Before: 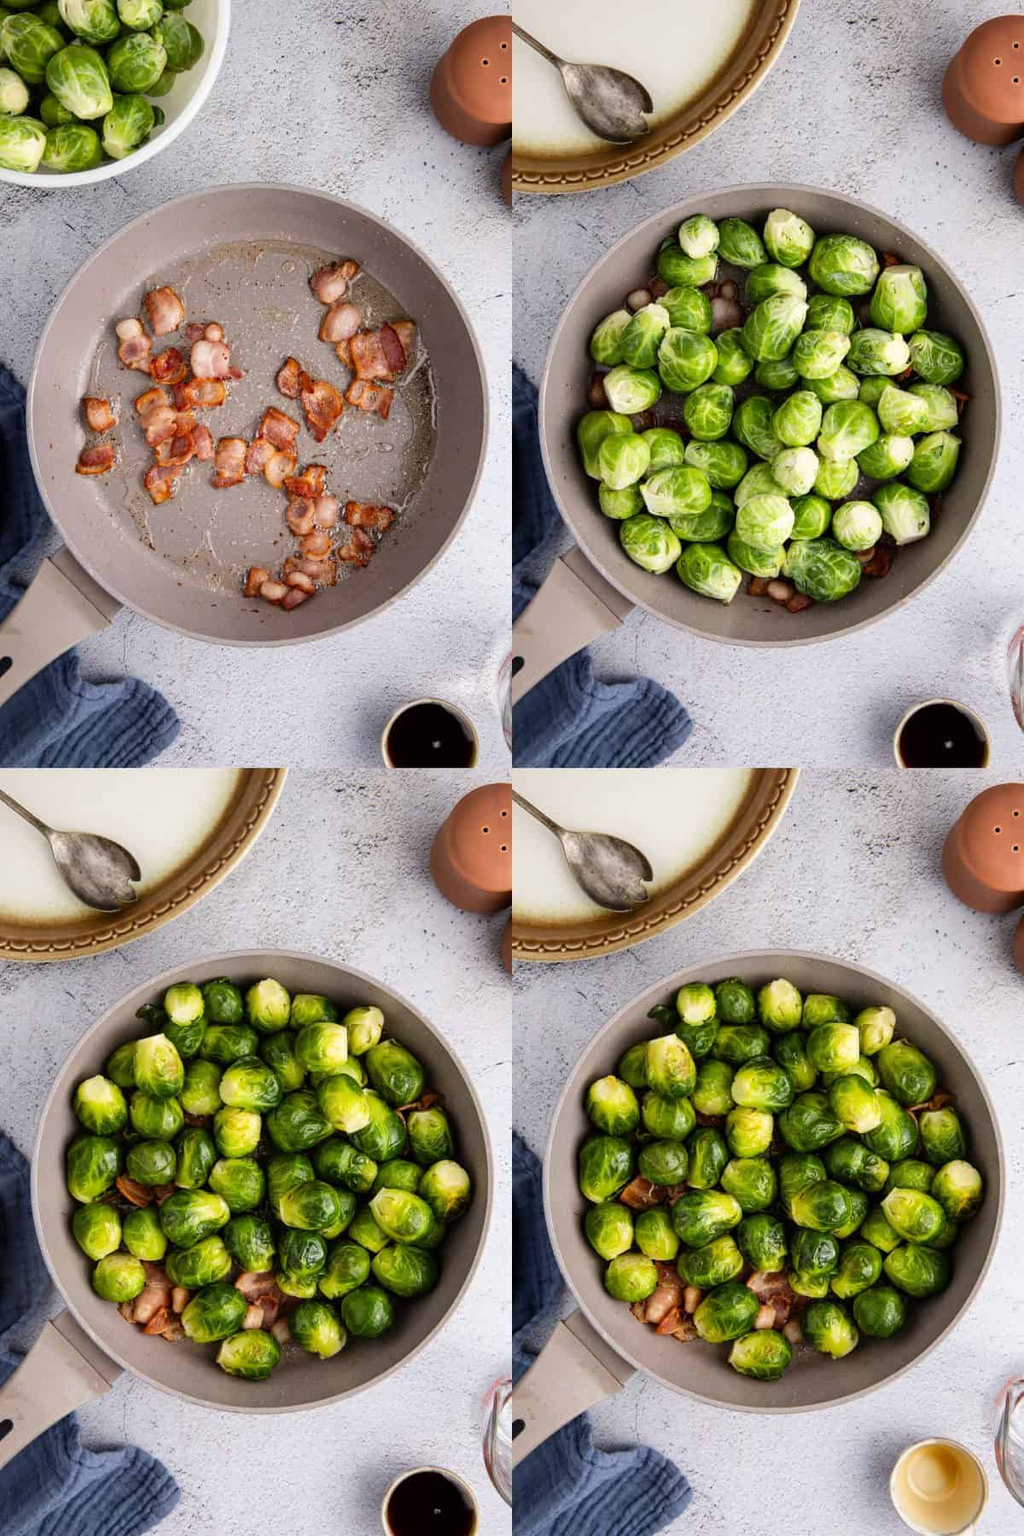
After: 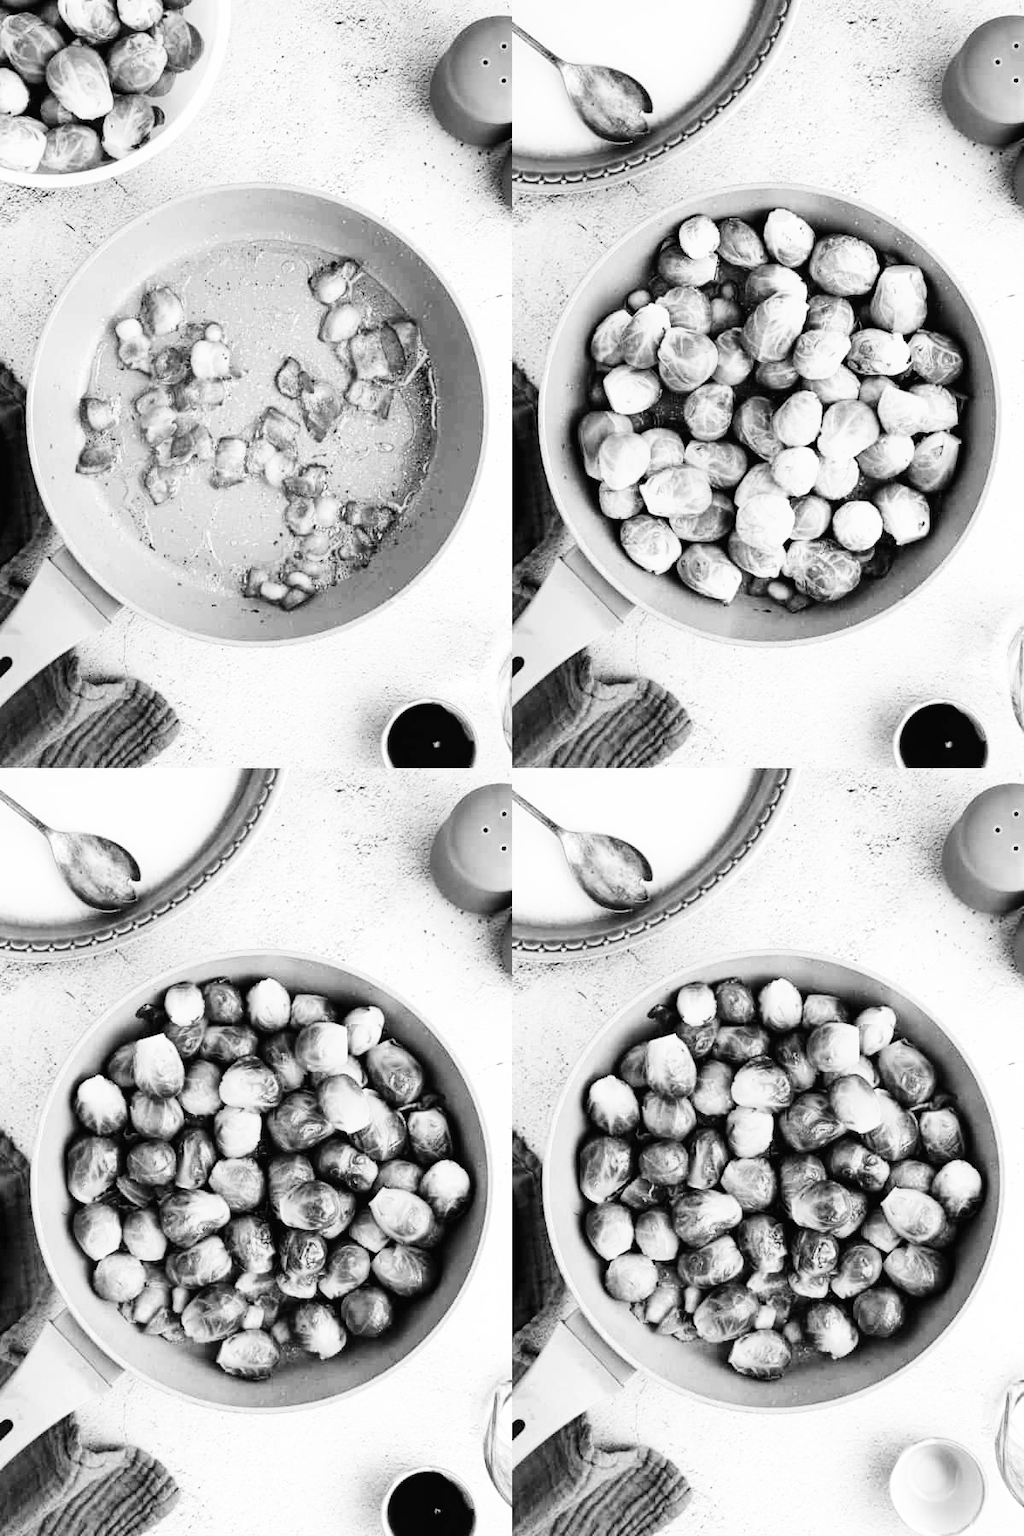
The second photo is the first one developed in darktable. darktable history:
base curve: curves: ch0 [(0, 0.003) (0.001, 0.002) (0.006, 0.004) (0.02, 0.022) (0.048, 0.086) (0.094, 0.234) (0.162, 0.431) (0.258, 0.629) (0.385, 0.8) (0.548, 0.918) (0.751, 0.988) (1, 1)], preserve colors none
white balance: red 1.009, blue 0.985
monochrome: on, module defaults
